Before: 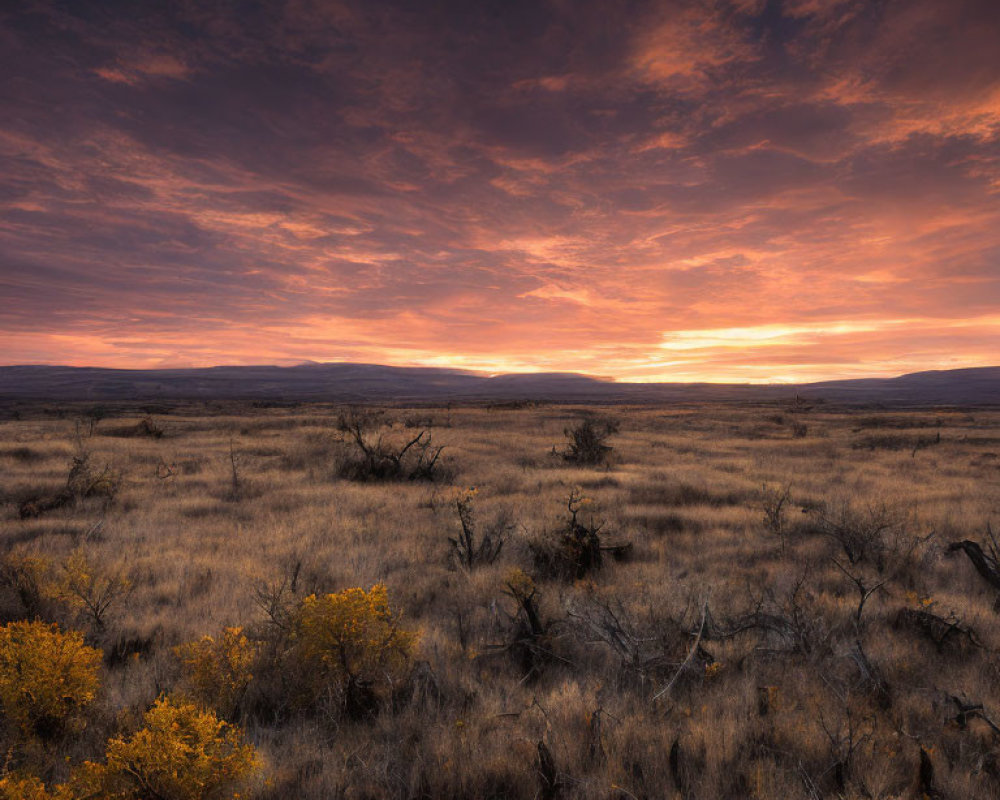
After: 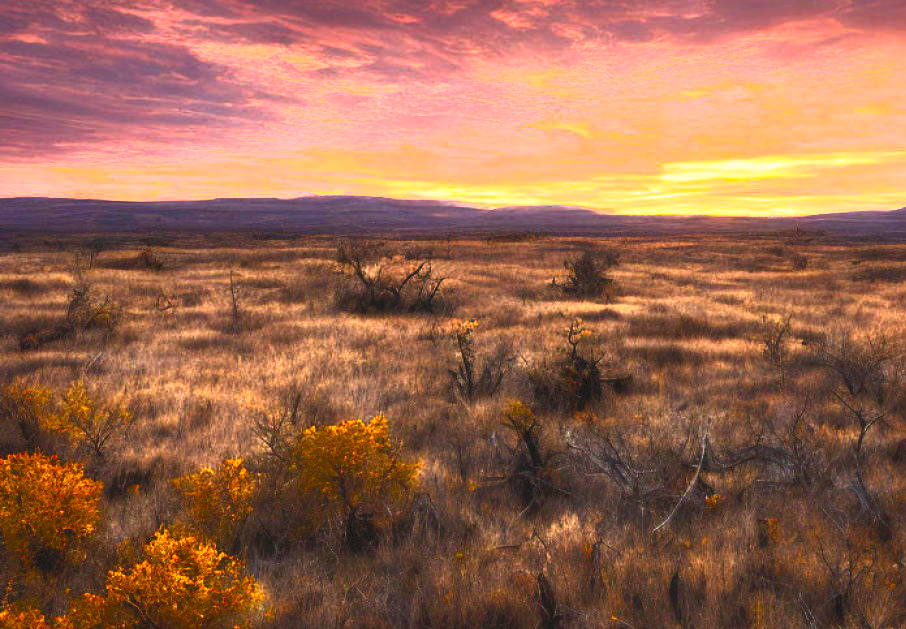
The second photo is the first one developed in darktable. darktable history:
contrast brightness saturation: contrast 0.98, brightness 0.99, saturation 0.987
crop: top 21.011%, right 9.35%, bottom 0.327%
